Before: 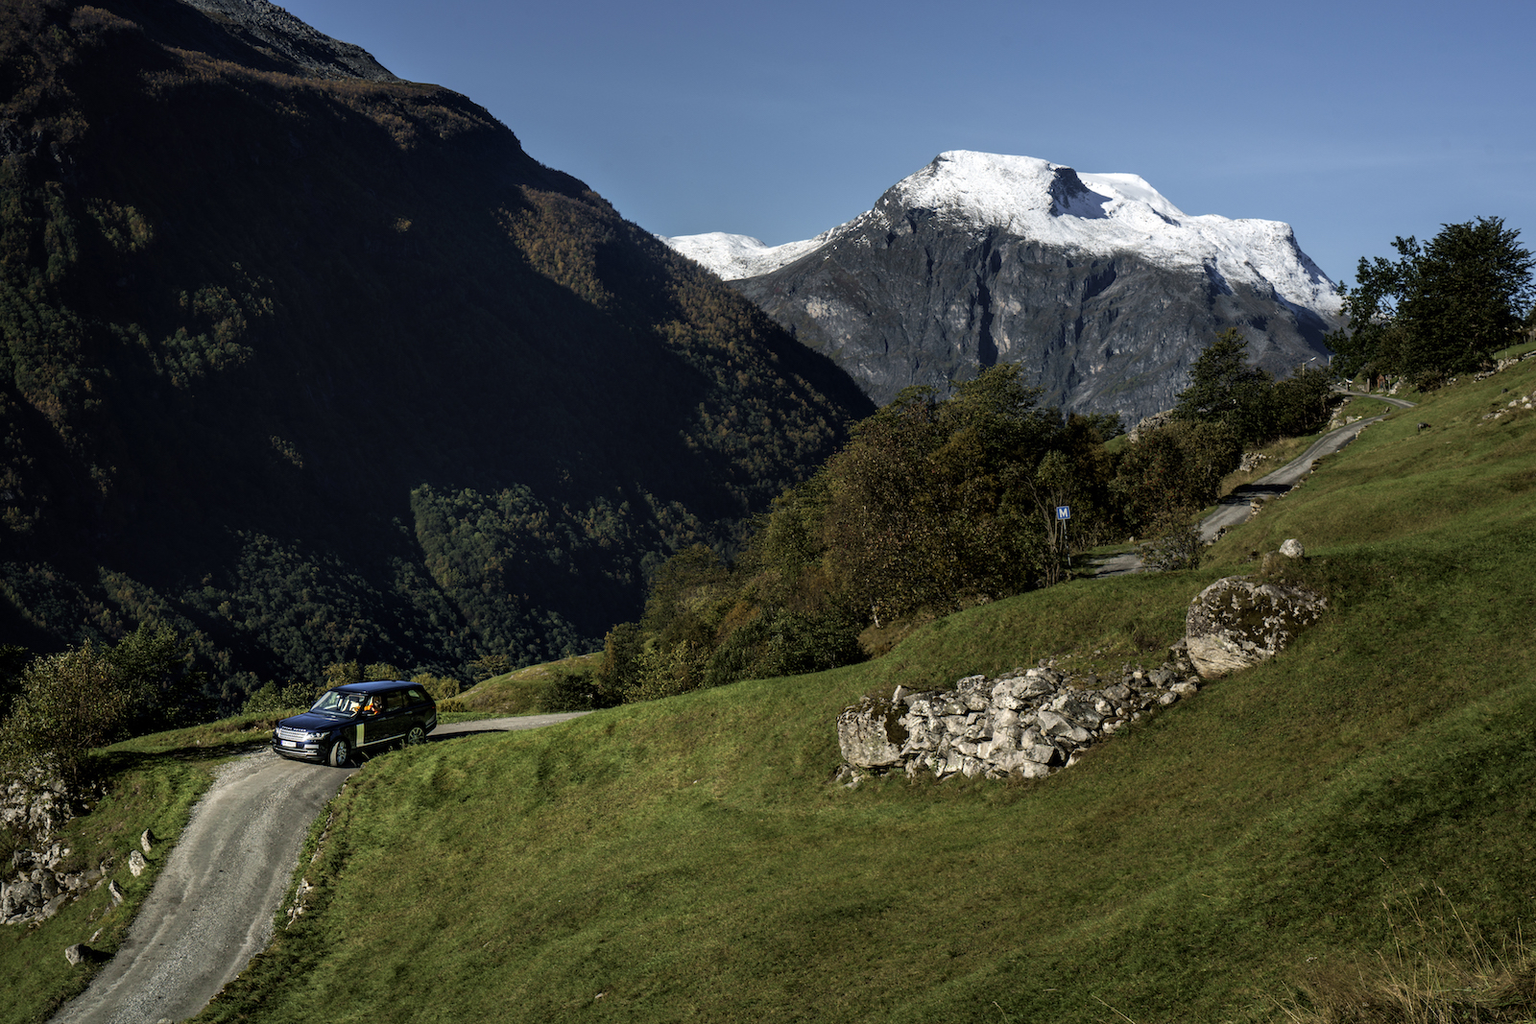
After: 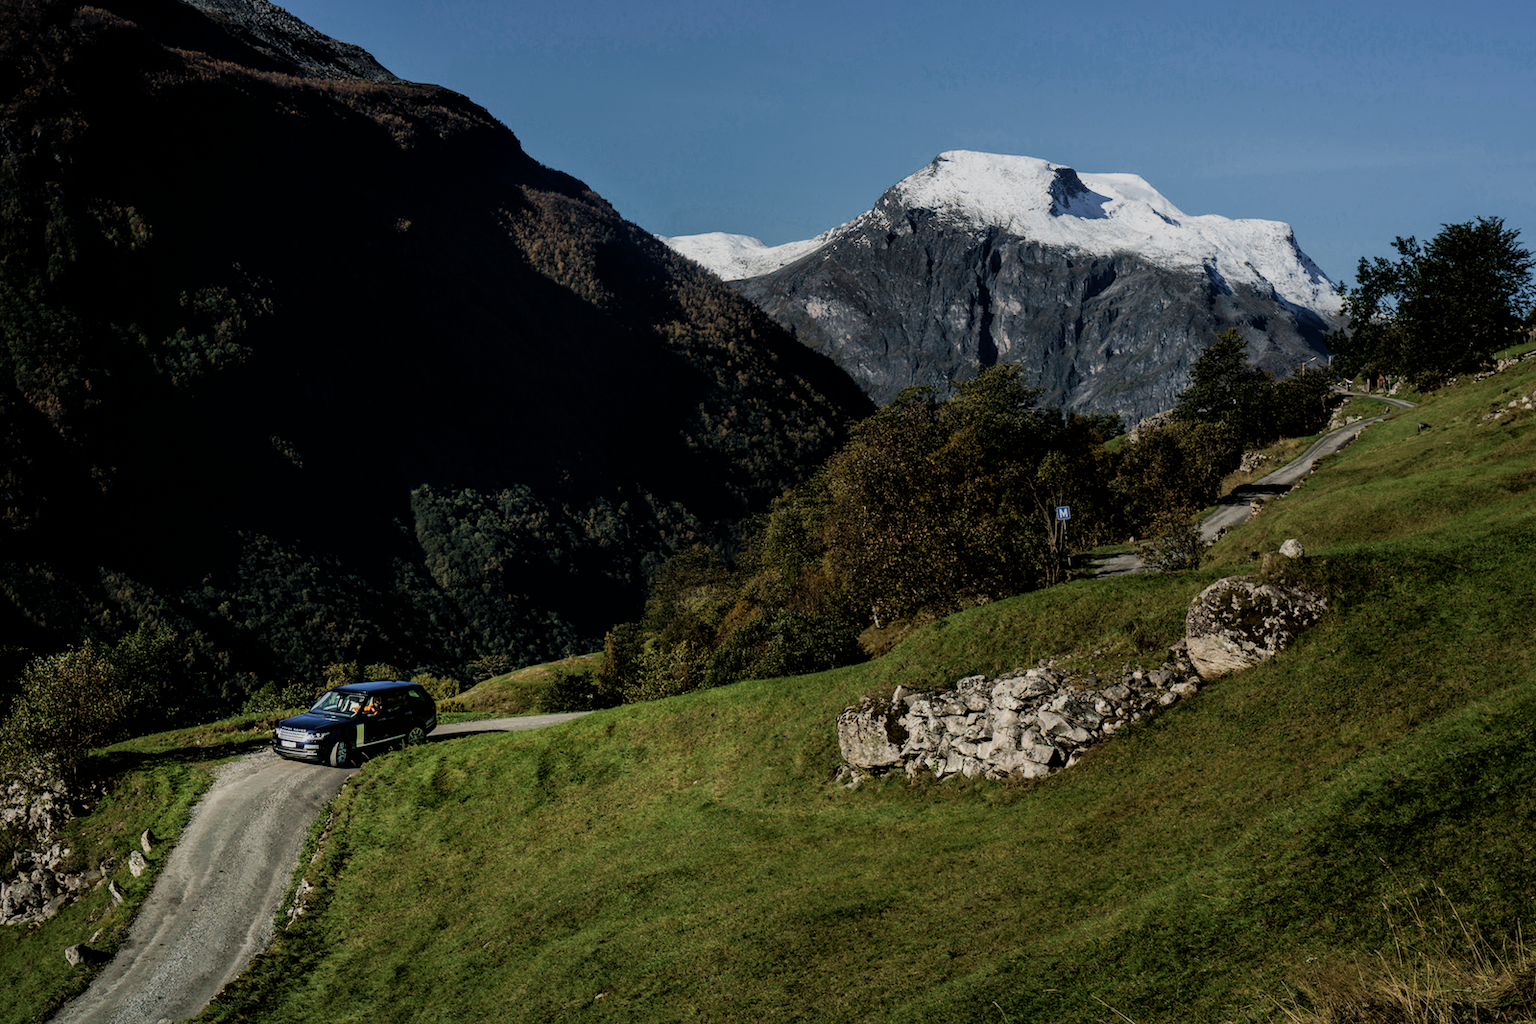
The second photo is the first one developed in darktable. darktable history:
color zones: curves: ch0 [(0.25, 0.5) (0.636, 0.25) (0.75, 0.5)]
filmic rgb: black relative exposure -7.65 EV, white relative exposure 4.56 EV, hardness 3.61
